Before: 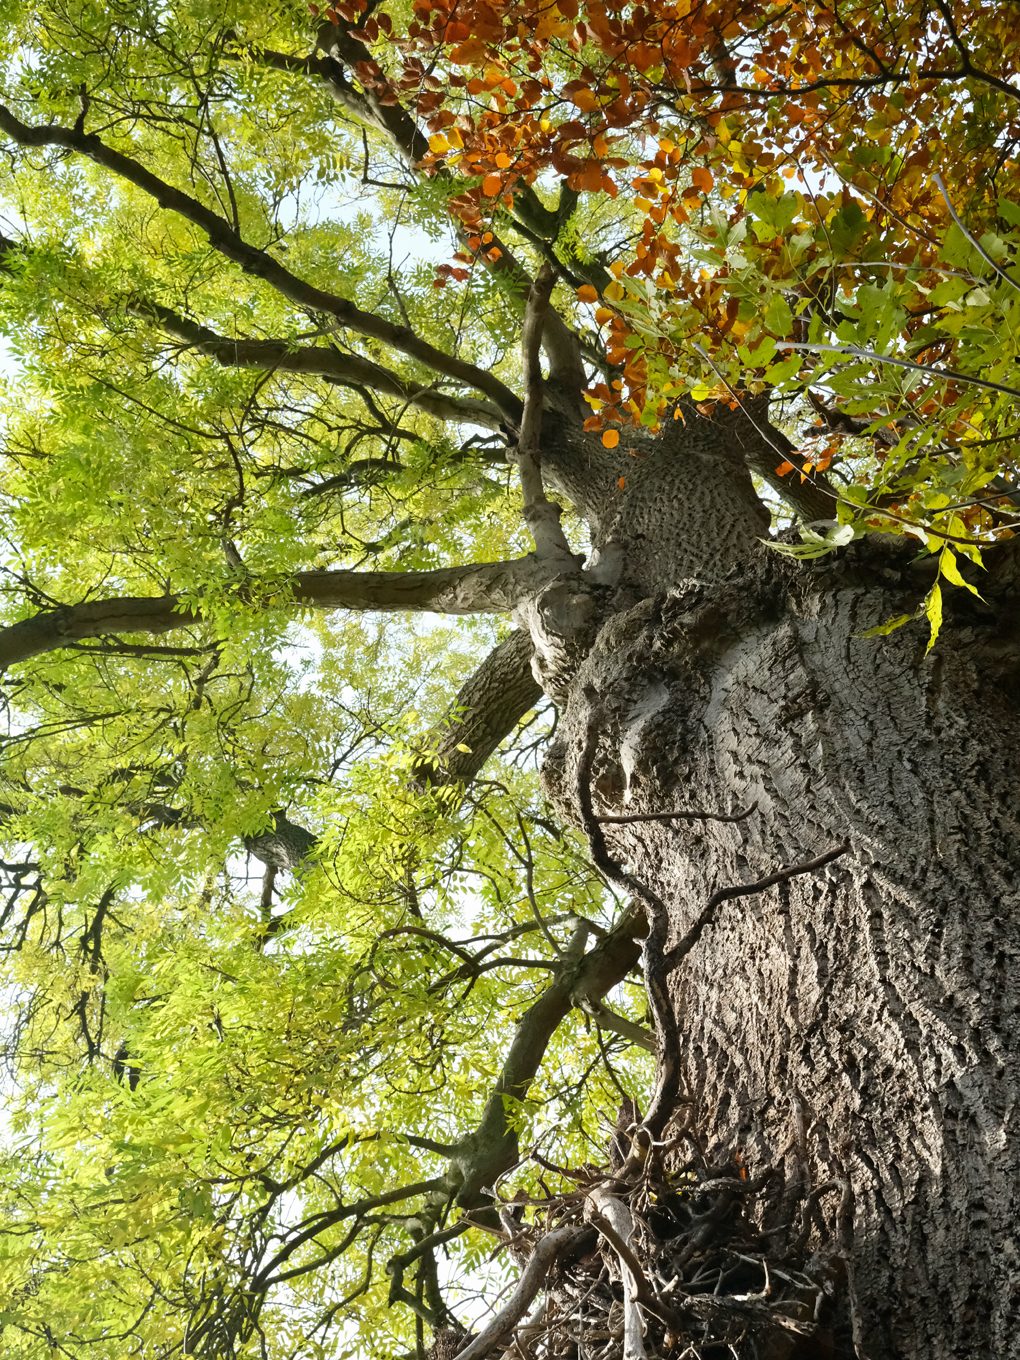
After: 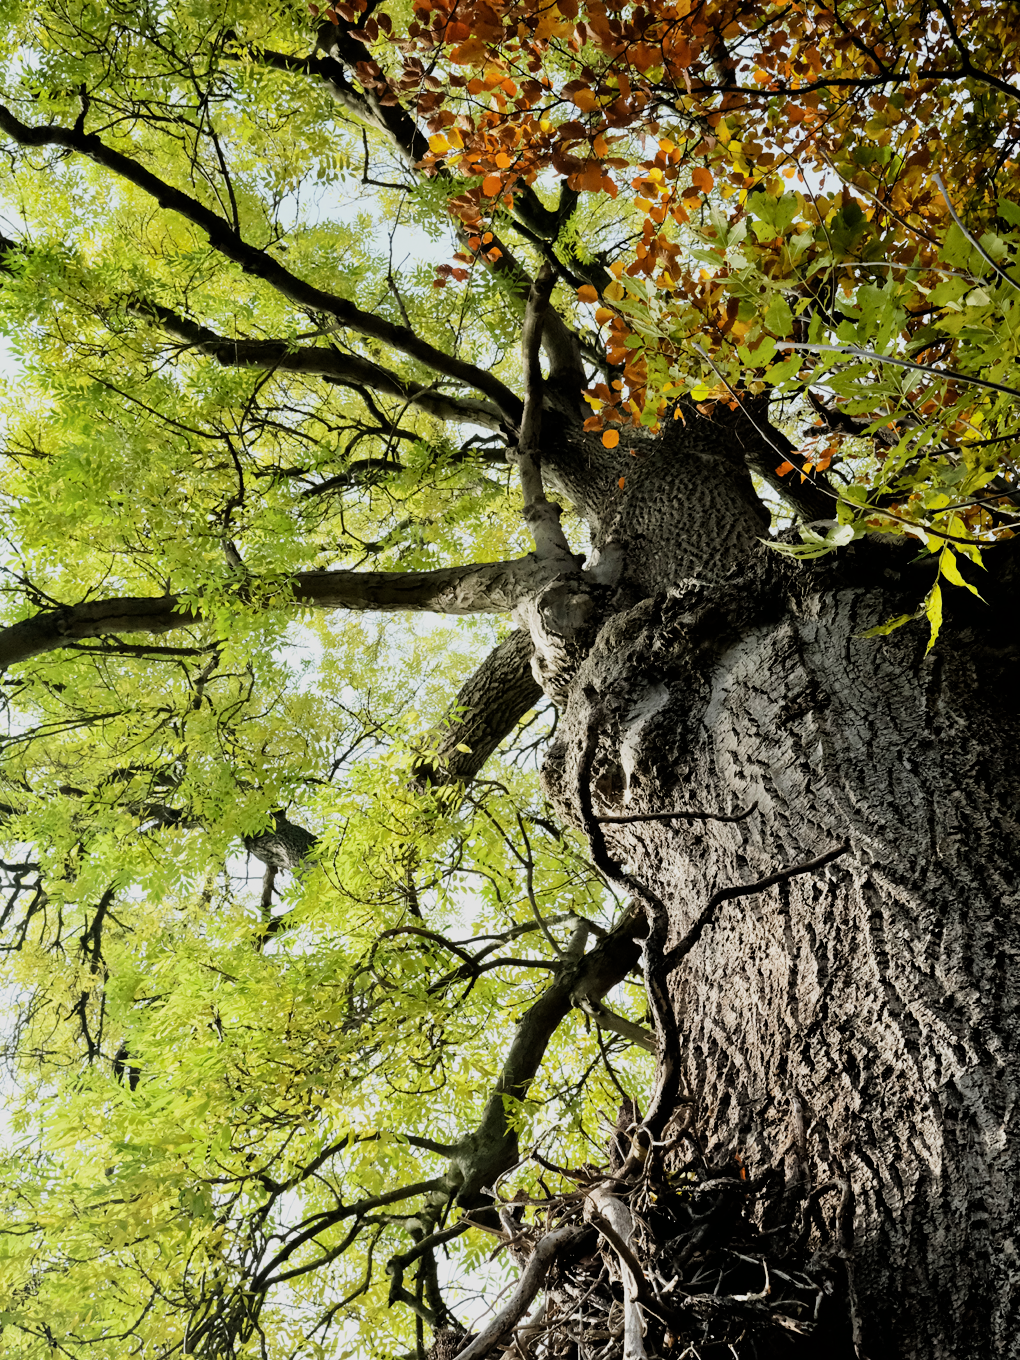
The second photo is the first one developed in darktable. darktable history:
tone equalizer: on, module defaults
filmic rgb: black relative exposure -5 EV, hardness 2.88, contrast 1.3
